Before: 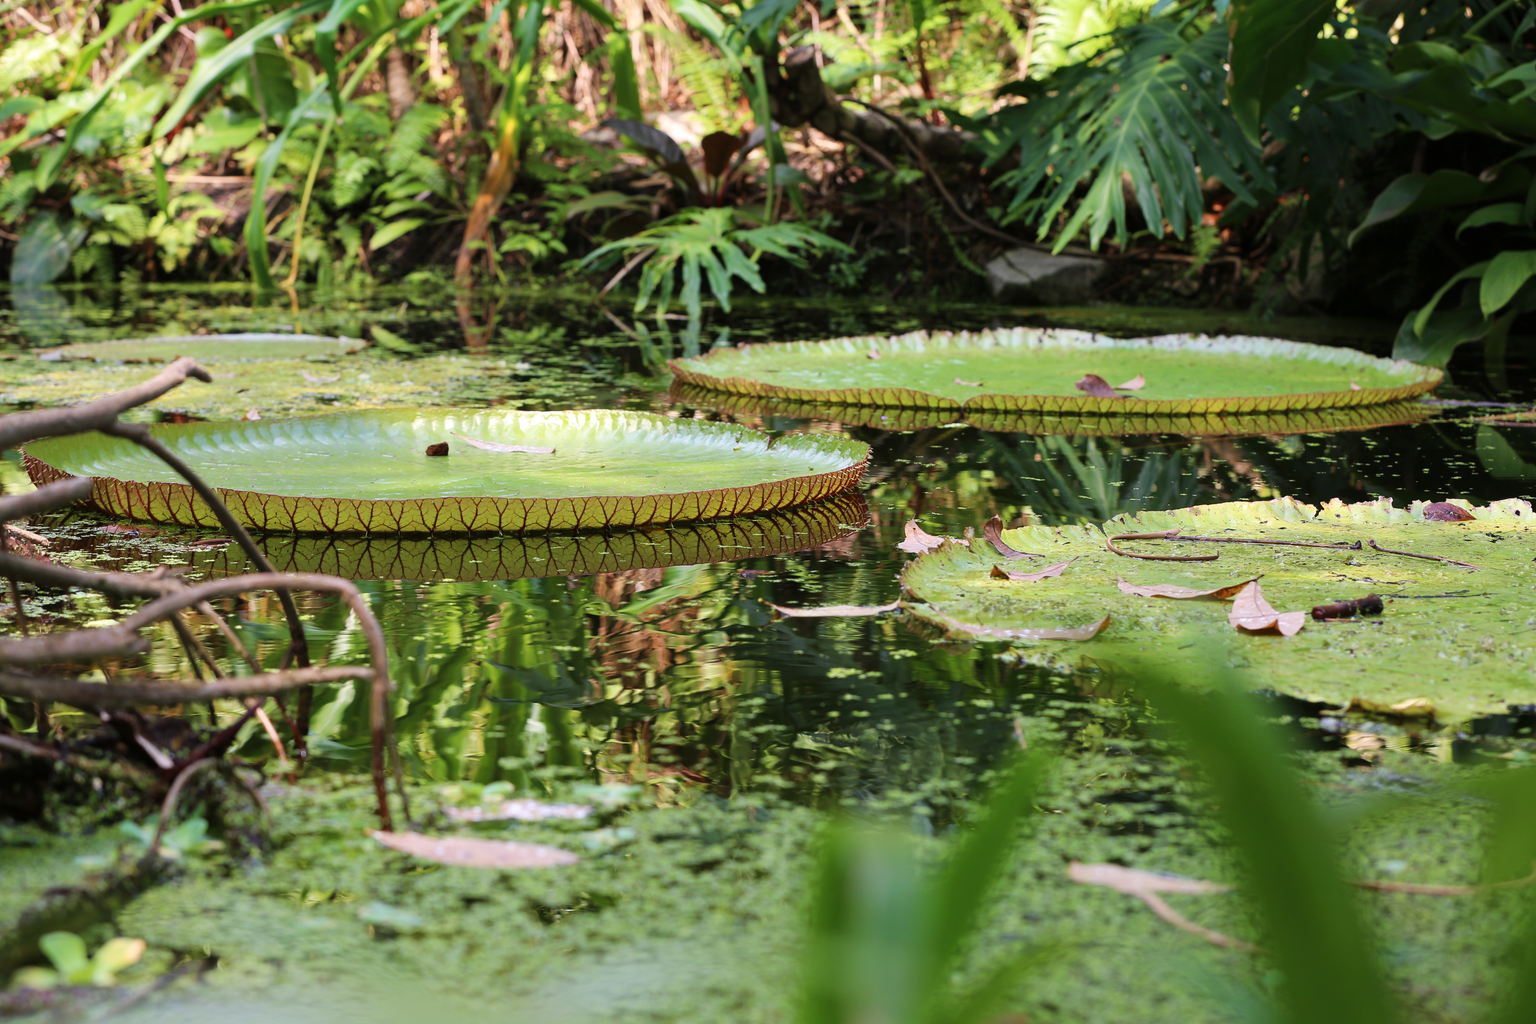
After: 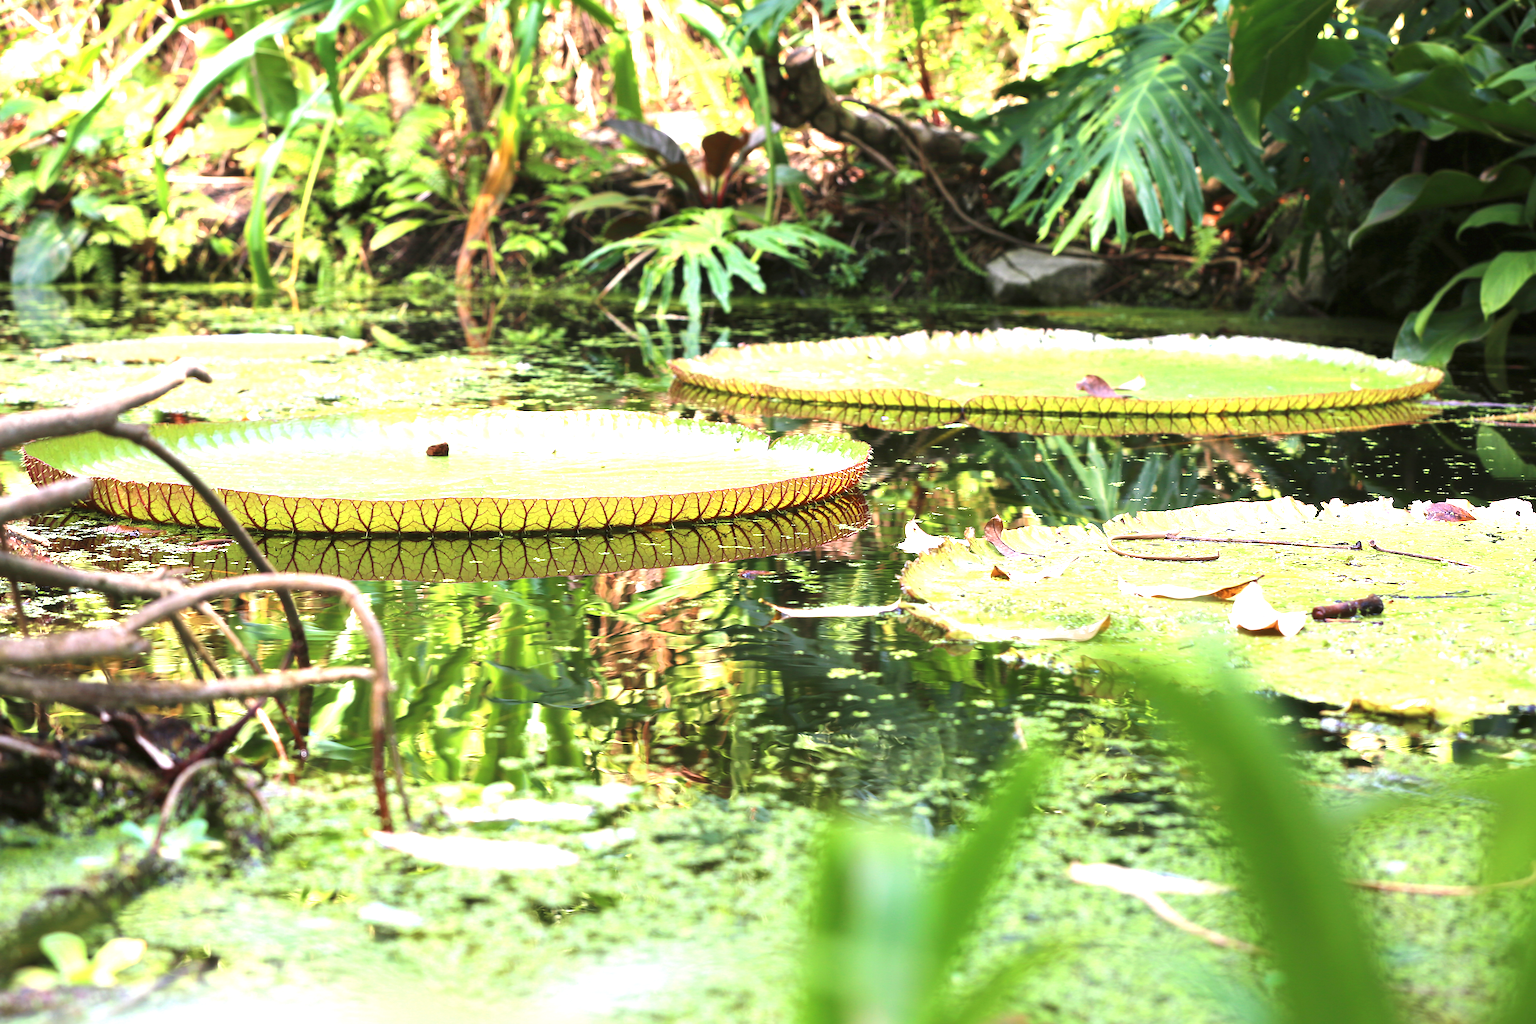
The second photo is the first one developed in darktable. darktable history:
exposure: black level correction 0, exposure 1.559 EV, compensate highlight preservation false
